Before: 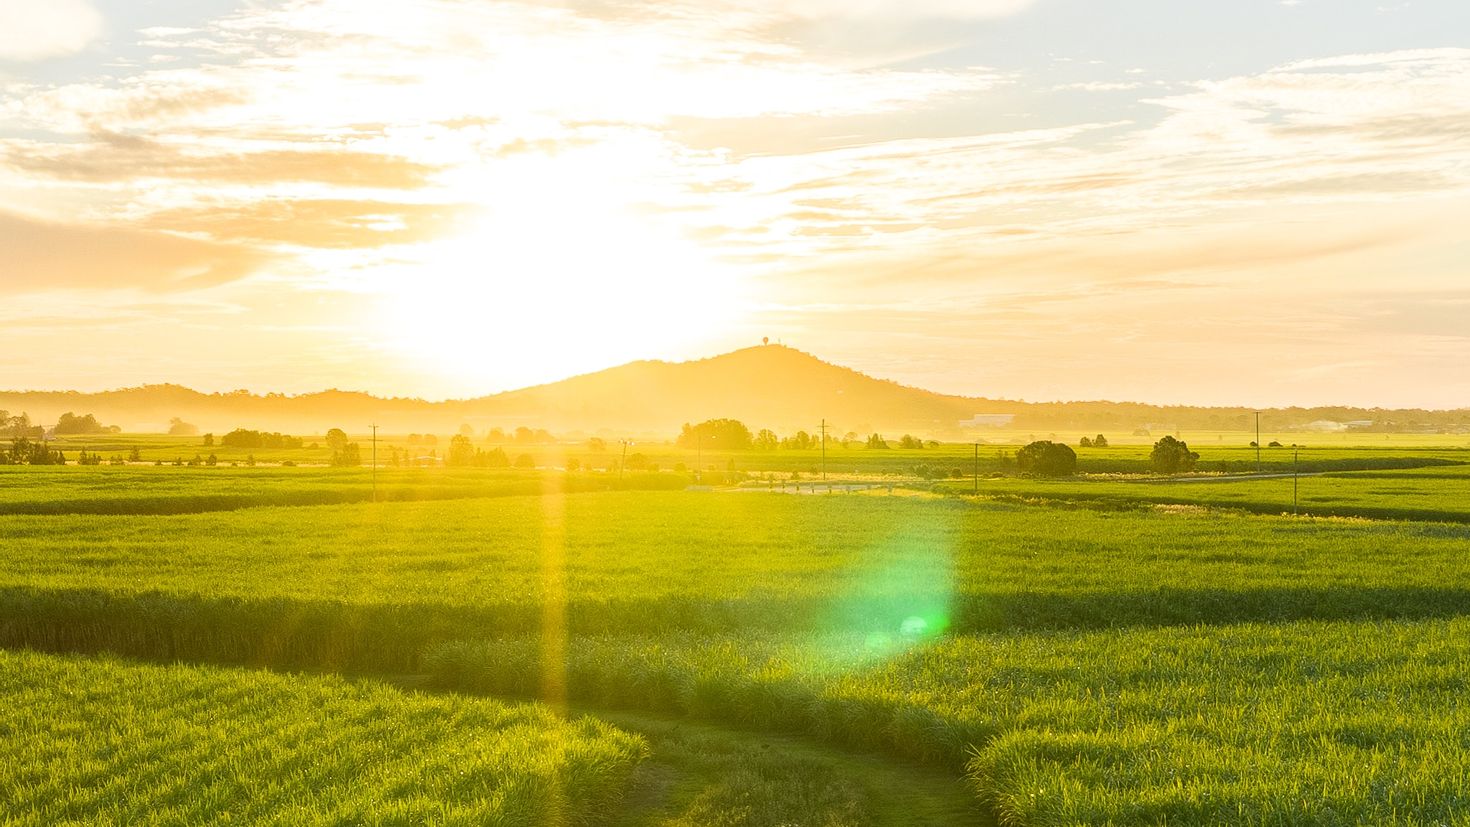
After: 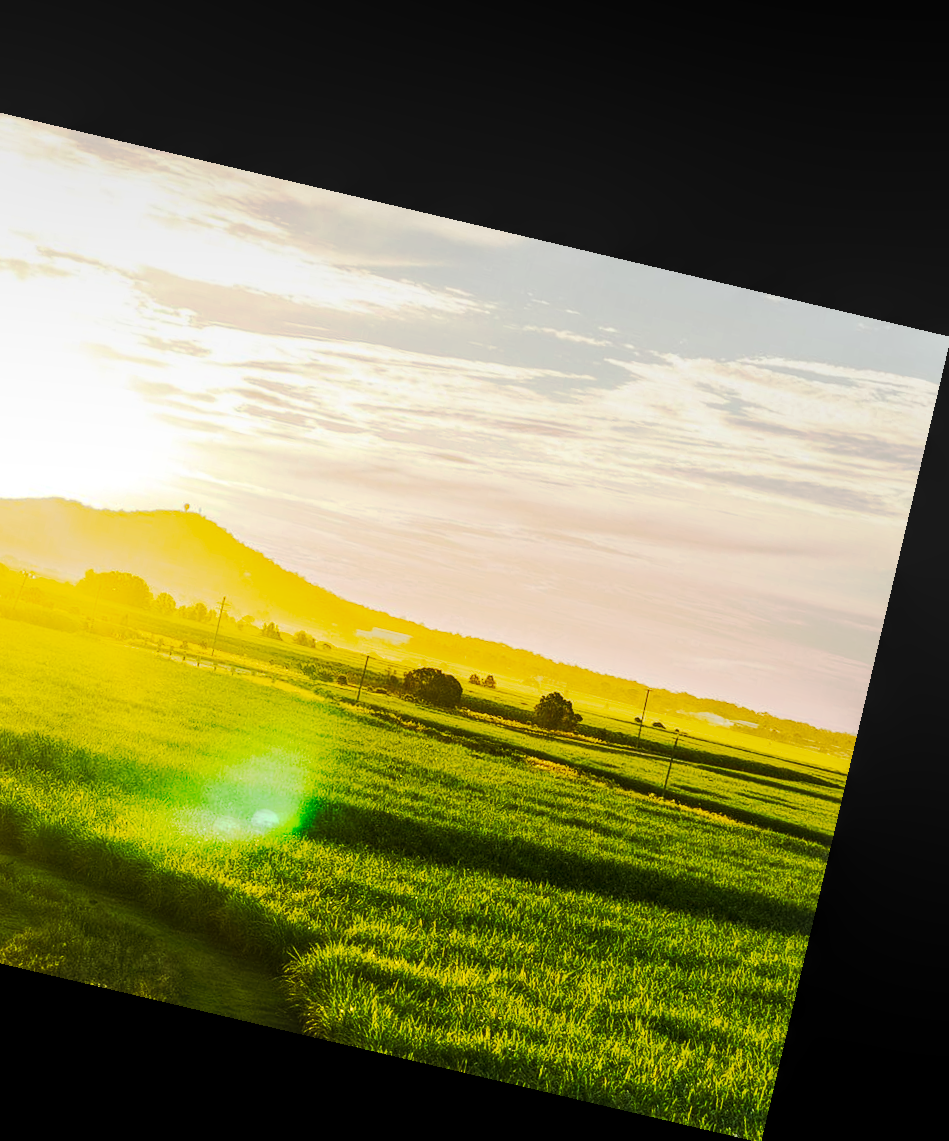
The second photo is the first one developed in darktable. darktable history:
local contrast: on, module defaults
rotate and perspective: rotation 13.27°, automatic cropping off
color zones: curves: ch0 [(0, 0.5) (0.143, 0.5) (0.286, 0.5) (0.429, 0.5) (0.571, 0.5) (0.714, 0.476) (0.857, 0.5) (1, 0.5)]; ch2 [(0, 0.5) (0.143, 0.5) (0.286, 0.5) (0.429, 0.5) (0.571, 0.5) (0.714, 0.487) (0.857, 0.5) (1, 0.5)]
crop: left 41.402%
tone curve: curves: ch0 [(0, 0) (0.003, 0.005) (0.011, 0.007) (0.025, 0.009) (0.044, 0.013) (0.069, 0.017) (0.1, 0.02) (0.136, 0.029) (0.177, 0.052) (0.224, 0.086) (0.277, 0.129) (0.335, 0.188) (0.399, 0.256) (0.468, 0.361) (0.543, 0.526) (0.623, 0.696) (0.709, 0.784) (0.801, 0.85) (0.898, 0.882) (1, 1)], preserve colors none
